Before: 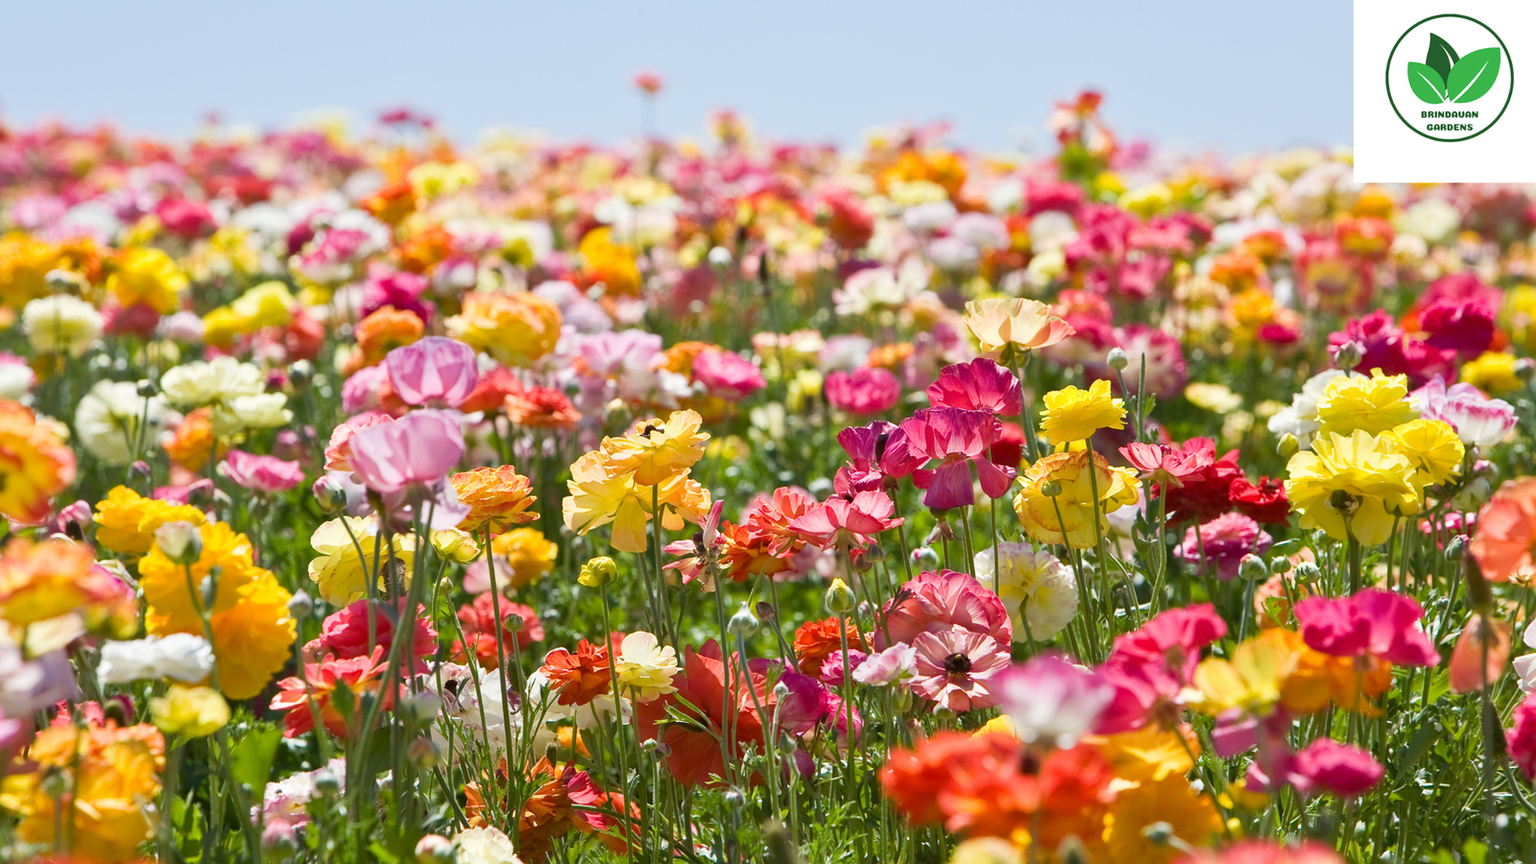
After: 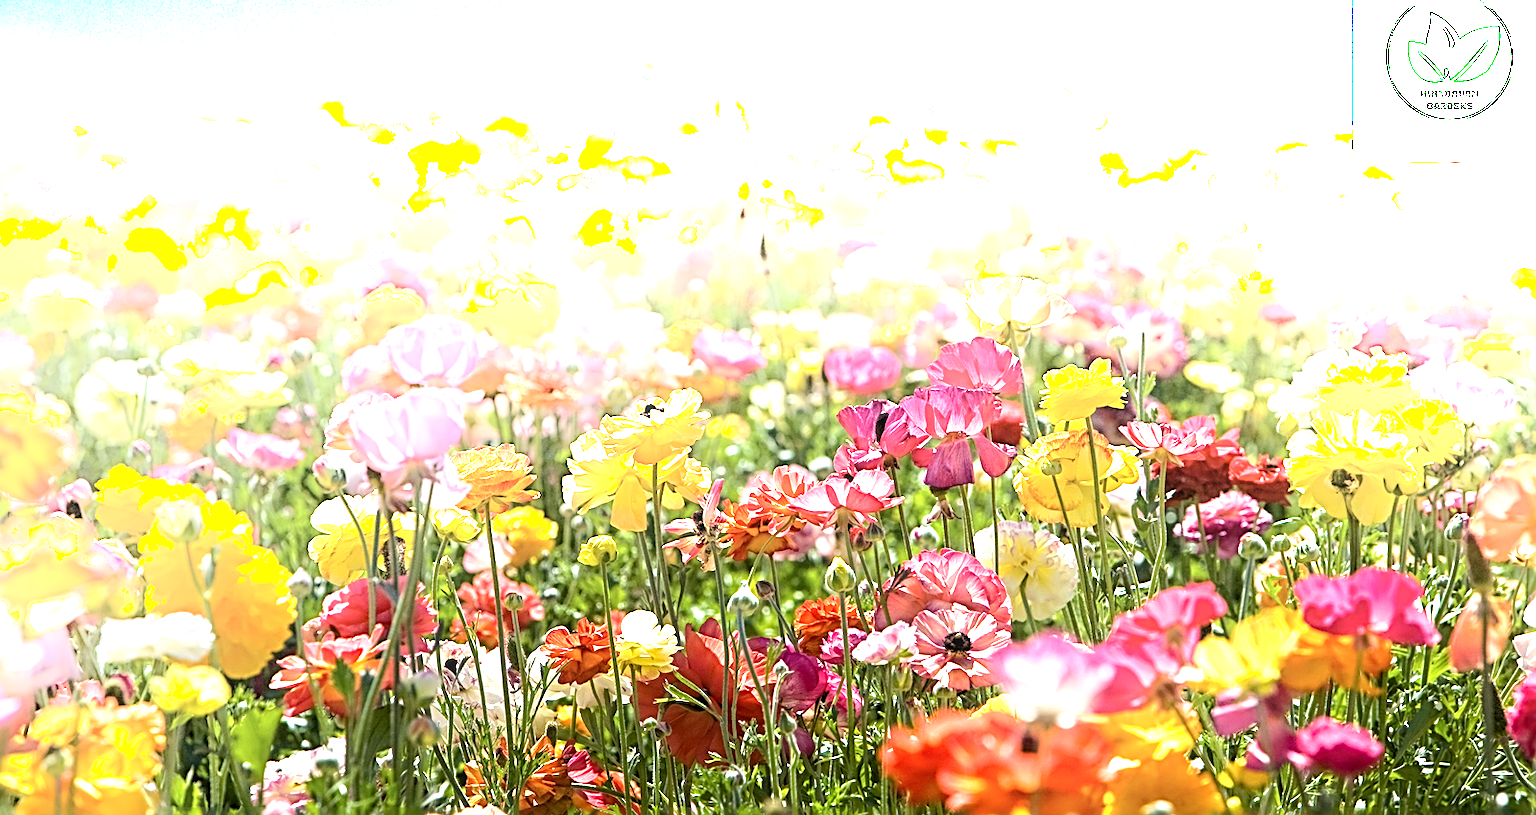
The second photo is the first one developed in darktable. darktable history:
crop and rotate: top 2.445%, bottom 3.164%
levels: levels [0.062, 0.494, 0.925]
local contrast: highlights 61%, detail 143%, midtone range 0.422
tone equalizer: on, module defaults
exposure: exposure 0.512 EV, compensate highlight preservation false
sharpen: radius 2.974, amount 0.762
shadows and highlights: shadows -21.37, highlights 98.9, soften with gaussian
